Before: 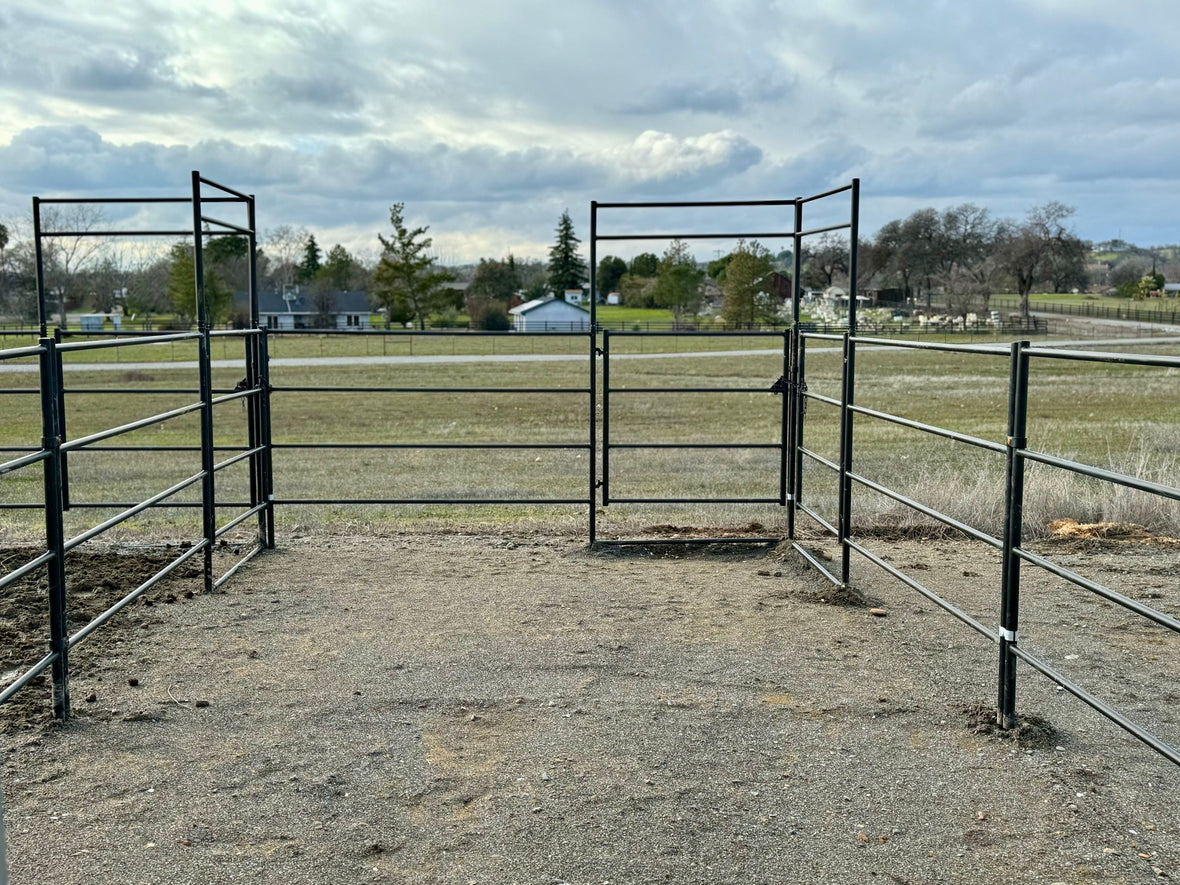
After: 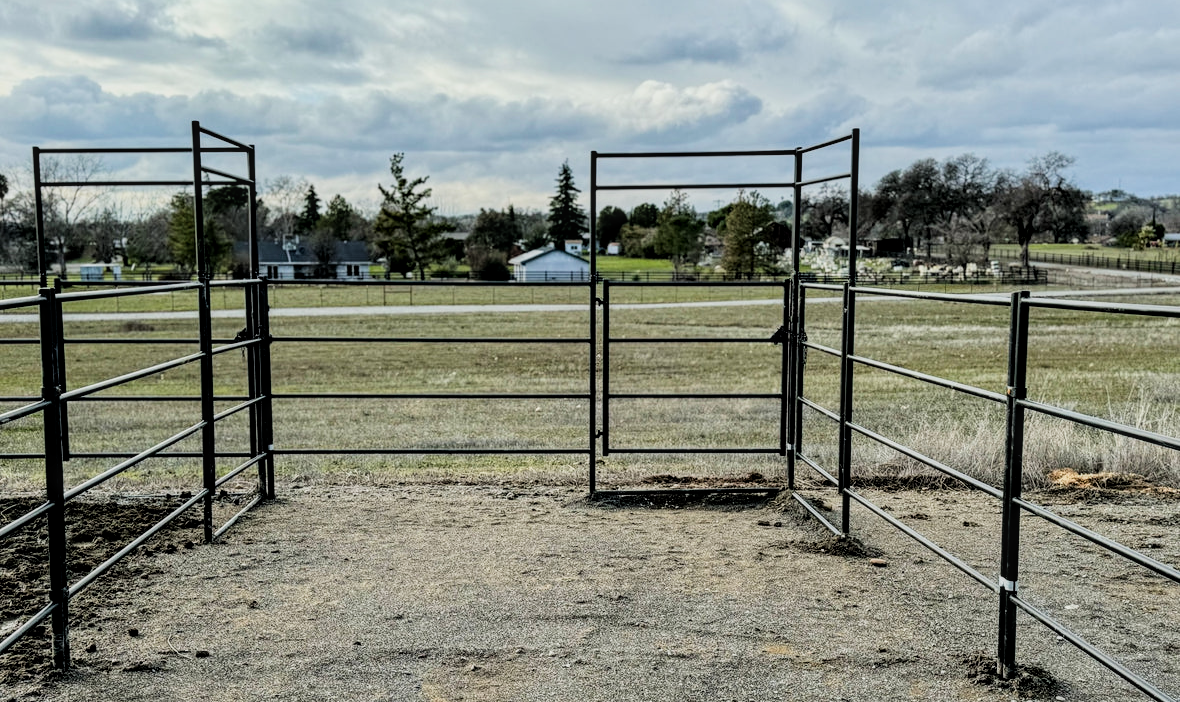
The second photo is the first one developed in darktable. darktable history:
crop and rotate: top 5.663%, bottom 14.96%
local contrast: on, module defaults
filmic rgb: black relative exposure -5.02 EV, white relative exposure 3.99 EV, threshold 3.05 EV, hardness 2.88, contrast 1.383, highlights saturation mix -29.71%, enable highlight reconstruction true
